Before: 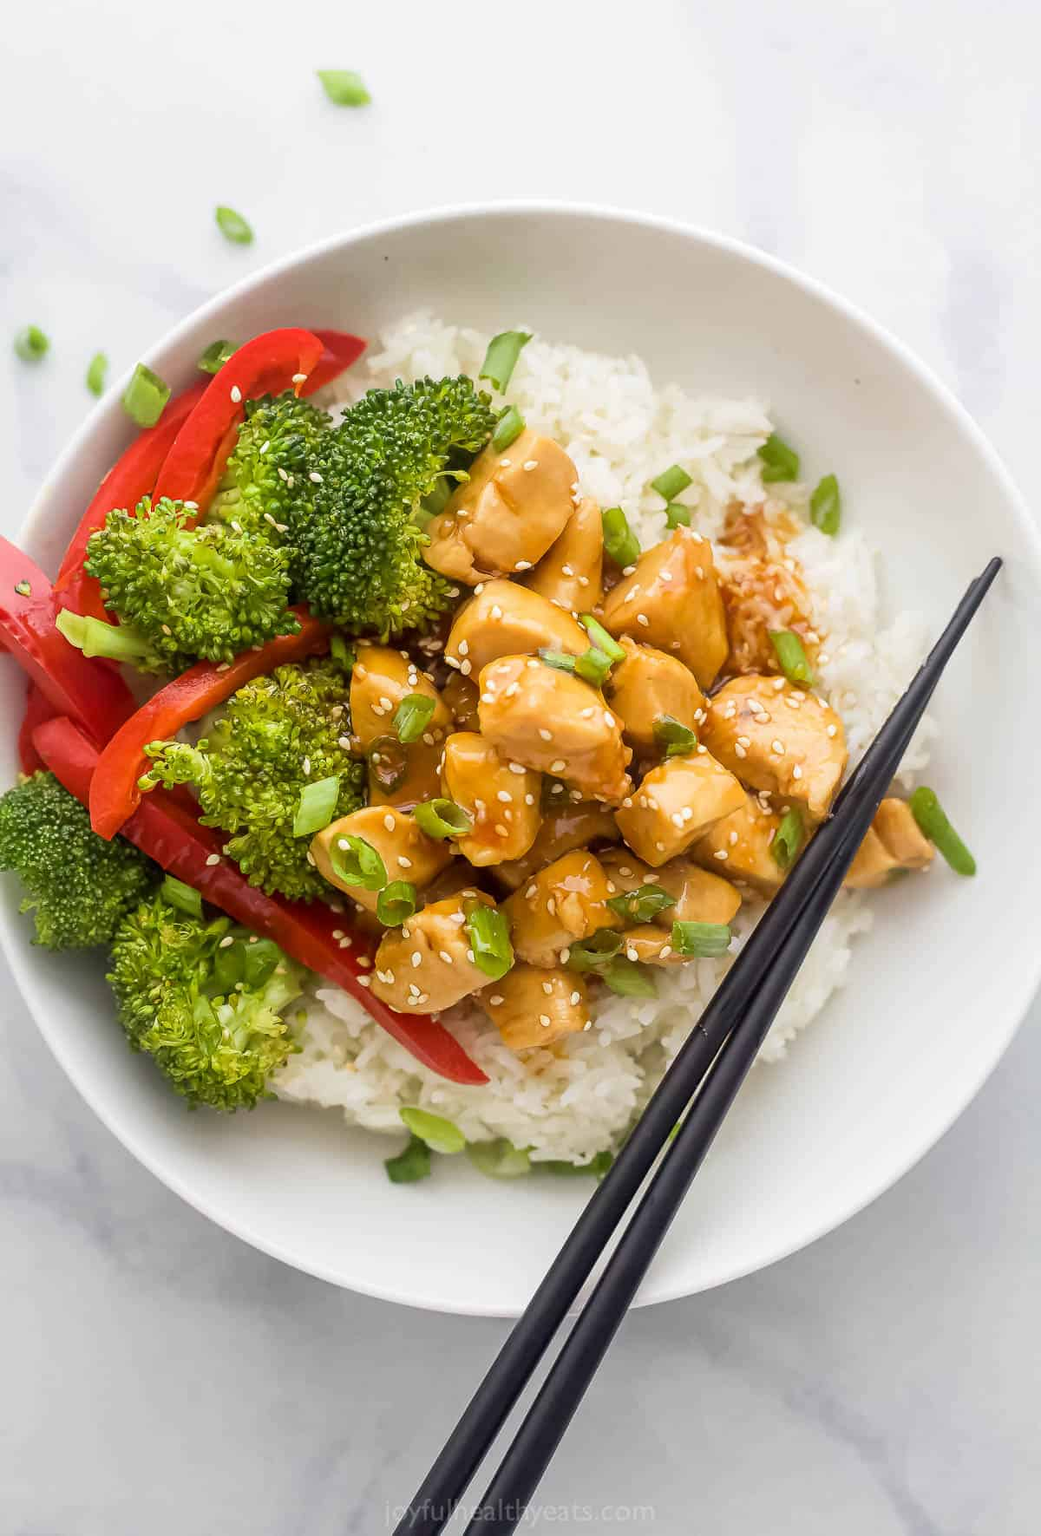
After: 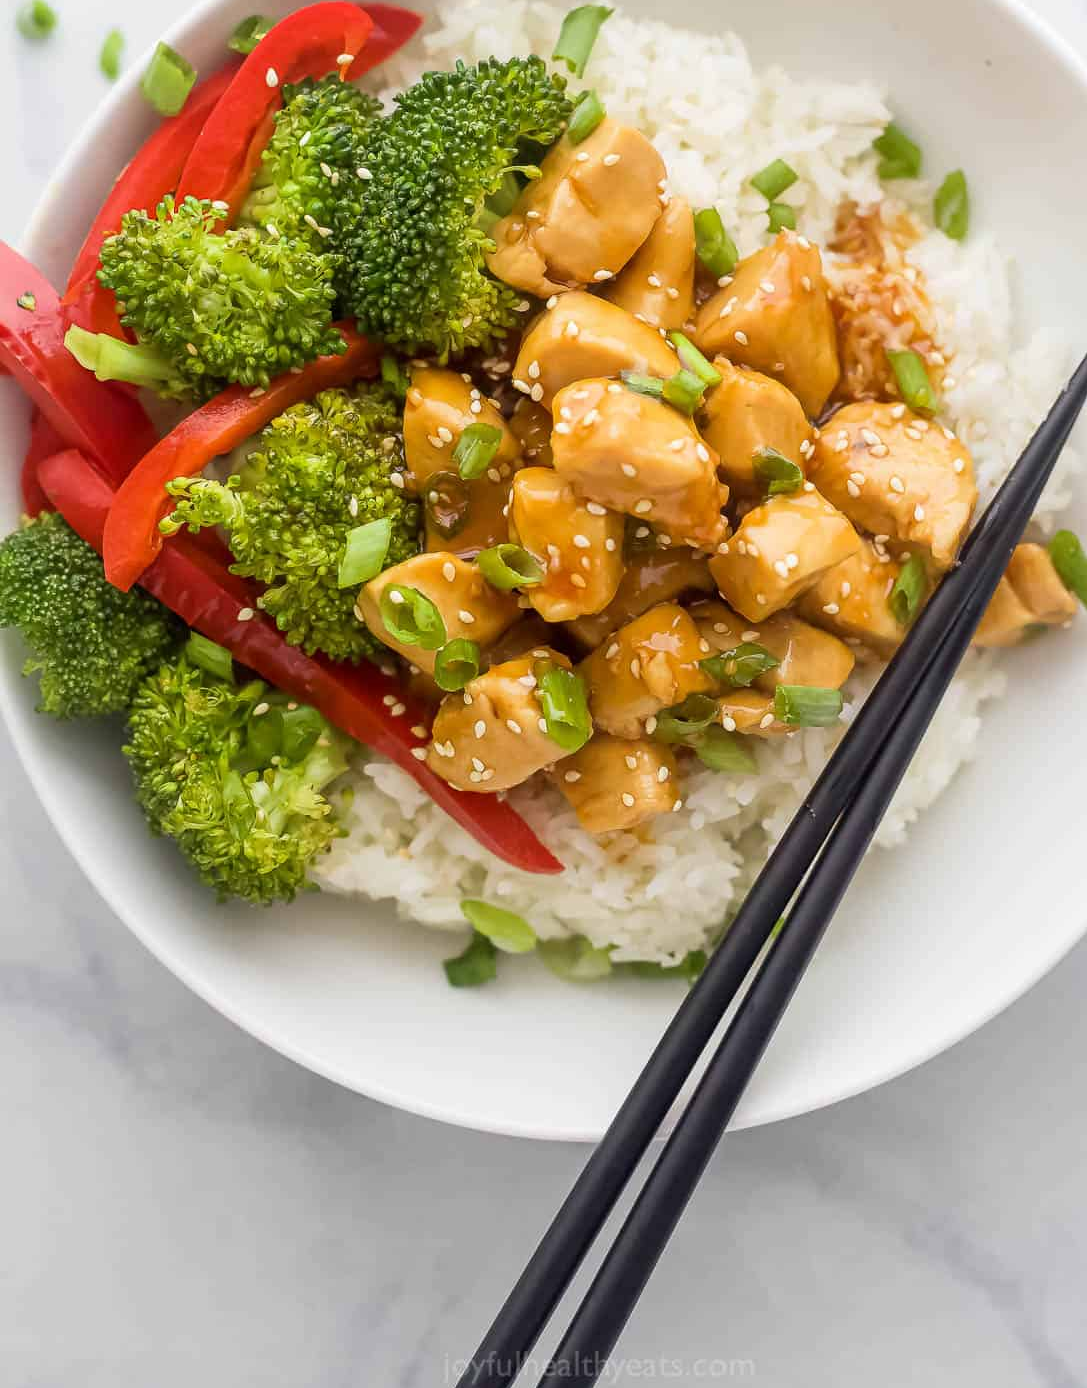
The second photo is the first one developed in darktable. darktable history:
crop: top 21.317%, right 9.35%, bottom 0.265%
